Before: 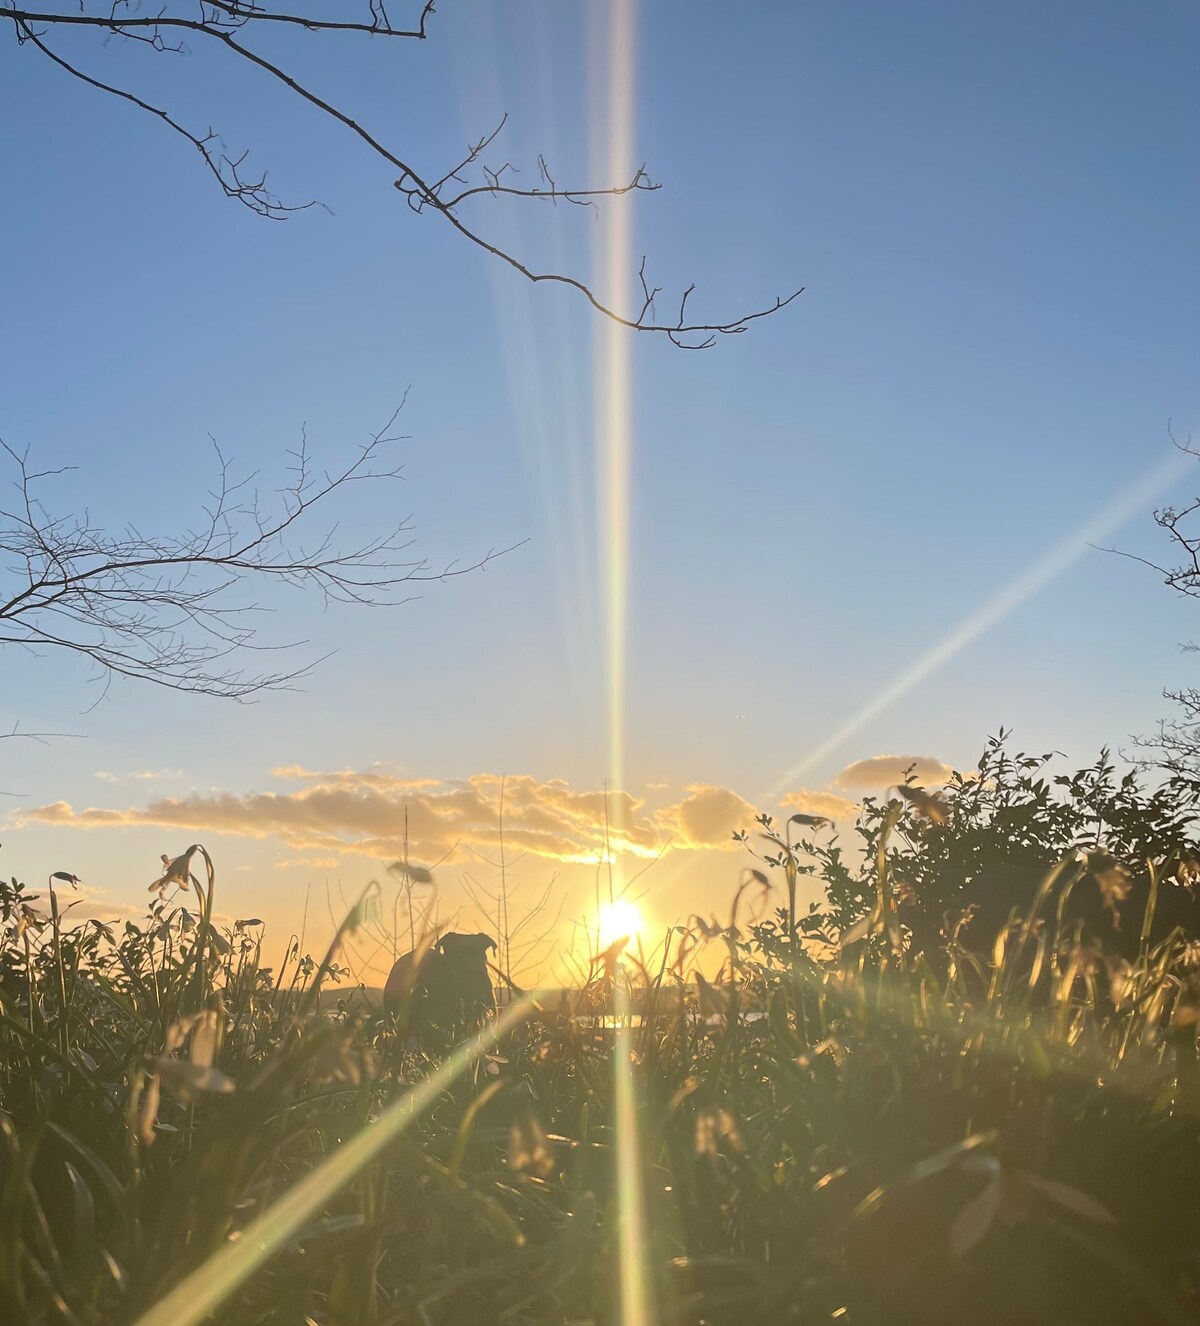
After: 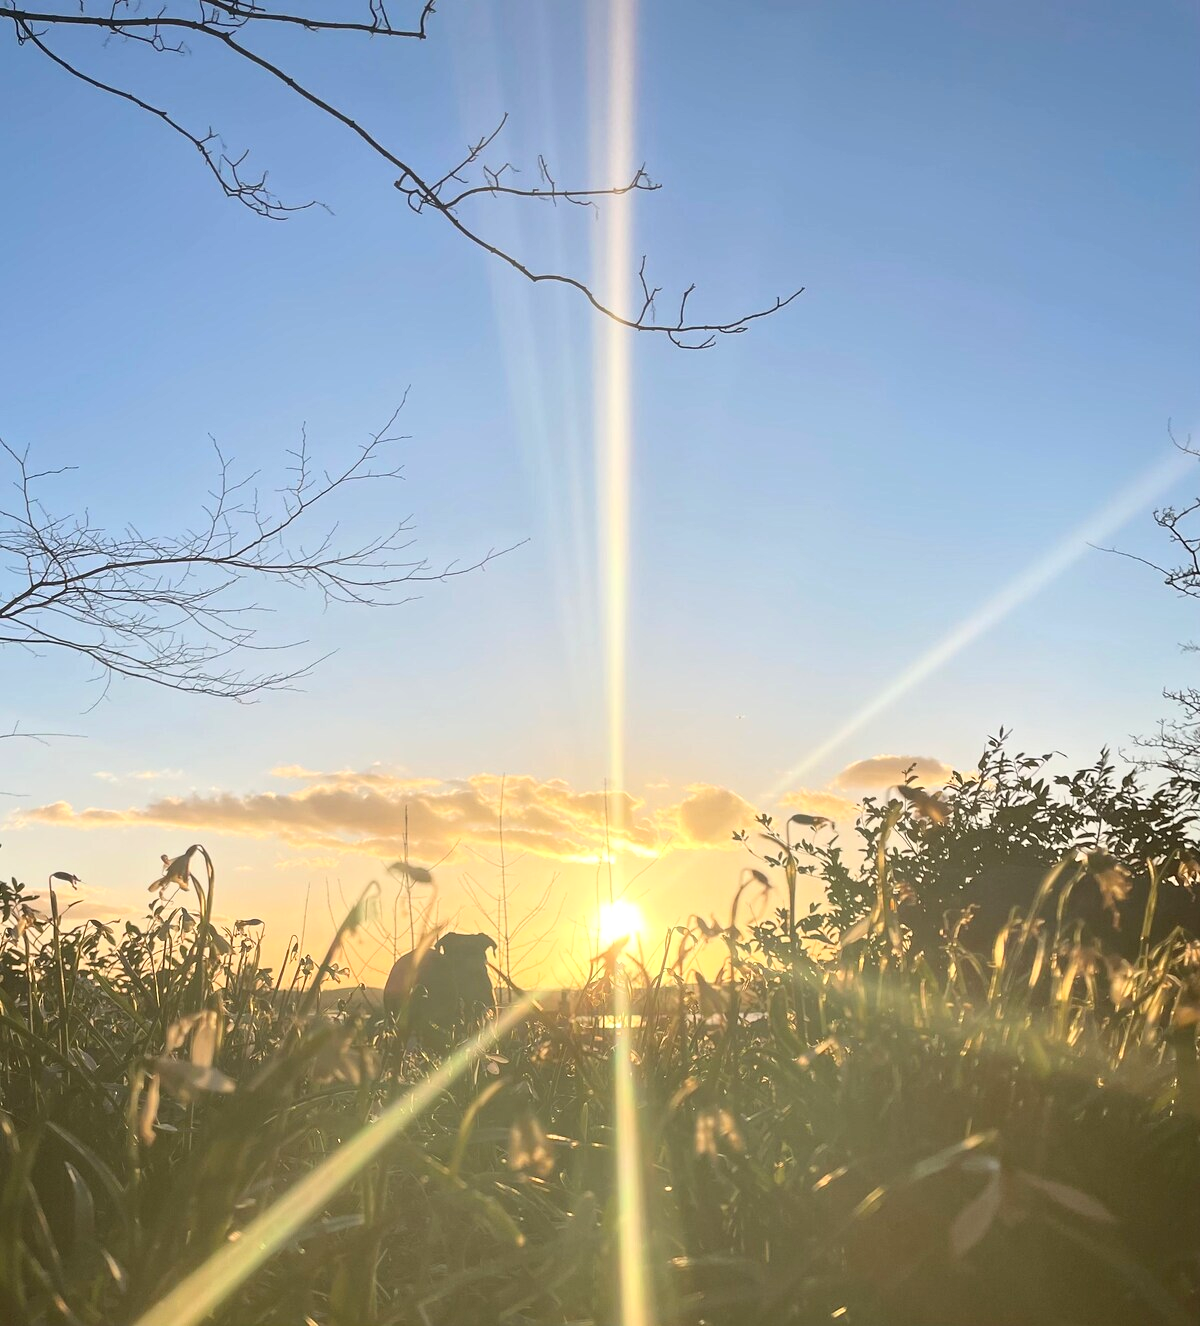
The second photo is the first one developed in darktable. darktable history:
base curve: curves: ch0 [(0, 0) (0.688, 0.865) (1, 1)]
local contrast: mode bilateral grid, contrast 20, coarseness 50, detail 119%, midtone range 0.2
